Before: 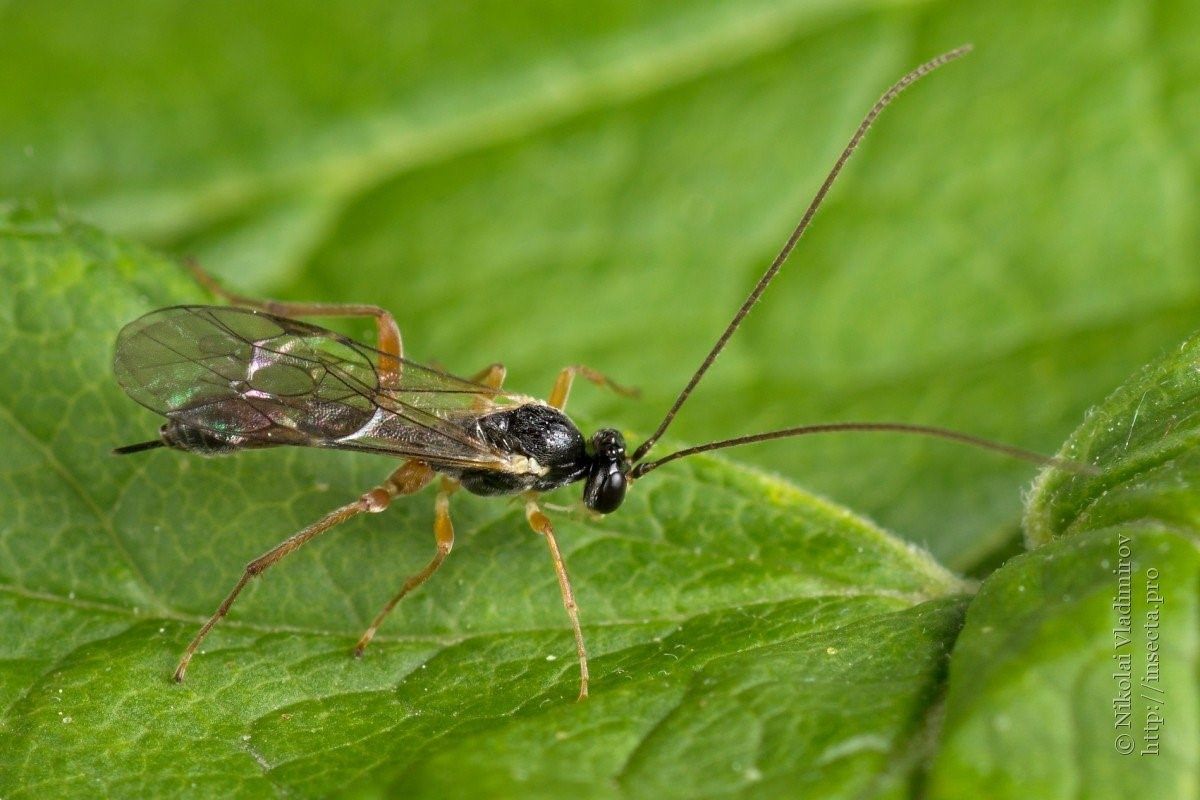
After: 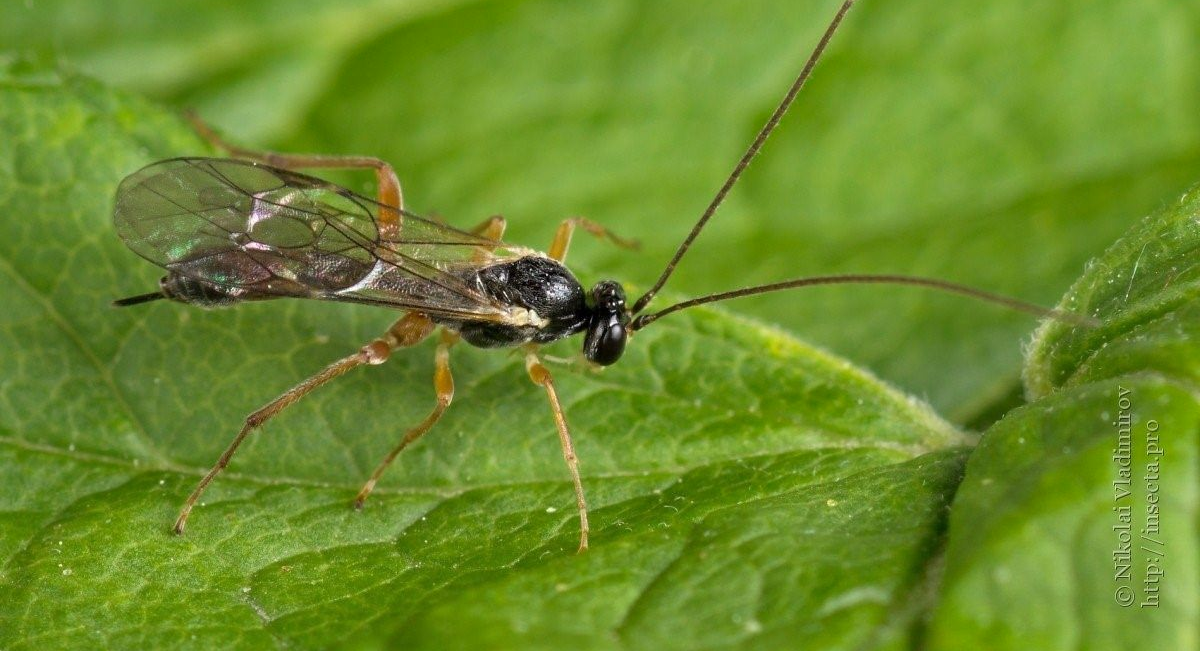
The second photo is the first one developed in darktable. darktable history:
shadows and highlights: low approximation 0.01, soften with gaussian
crop and rotate: top 18.507%
